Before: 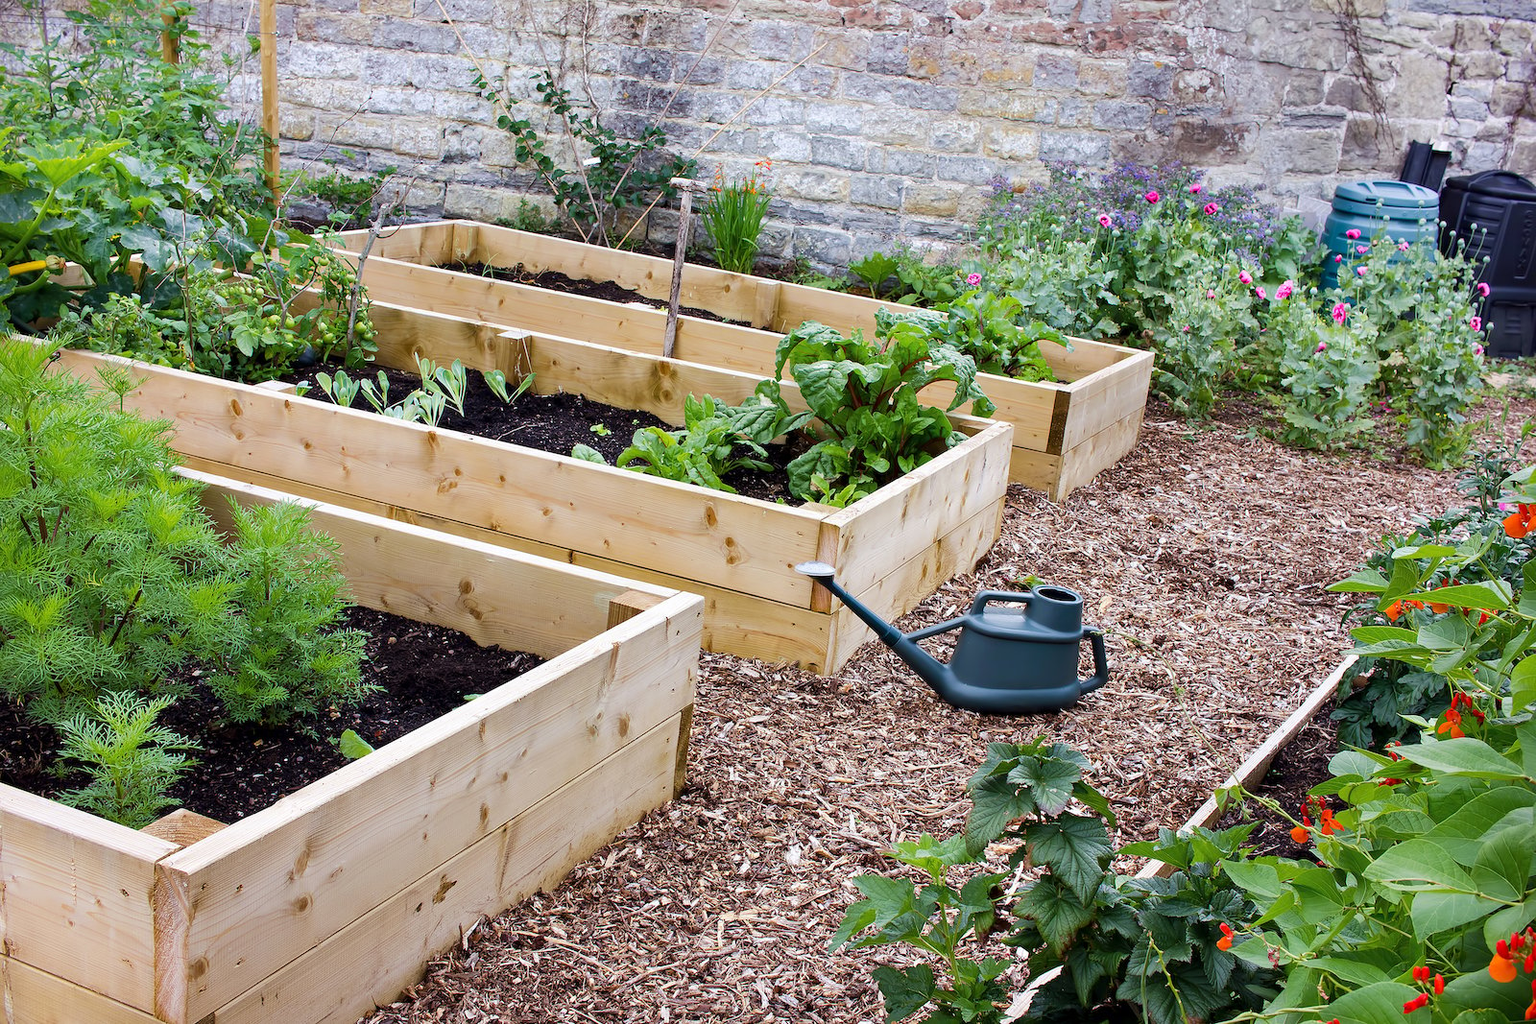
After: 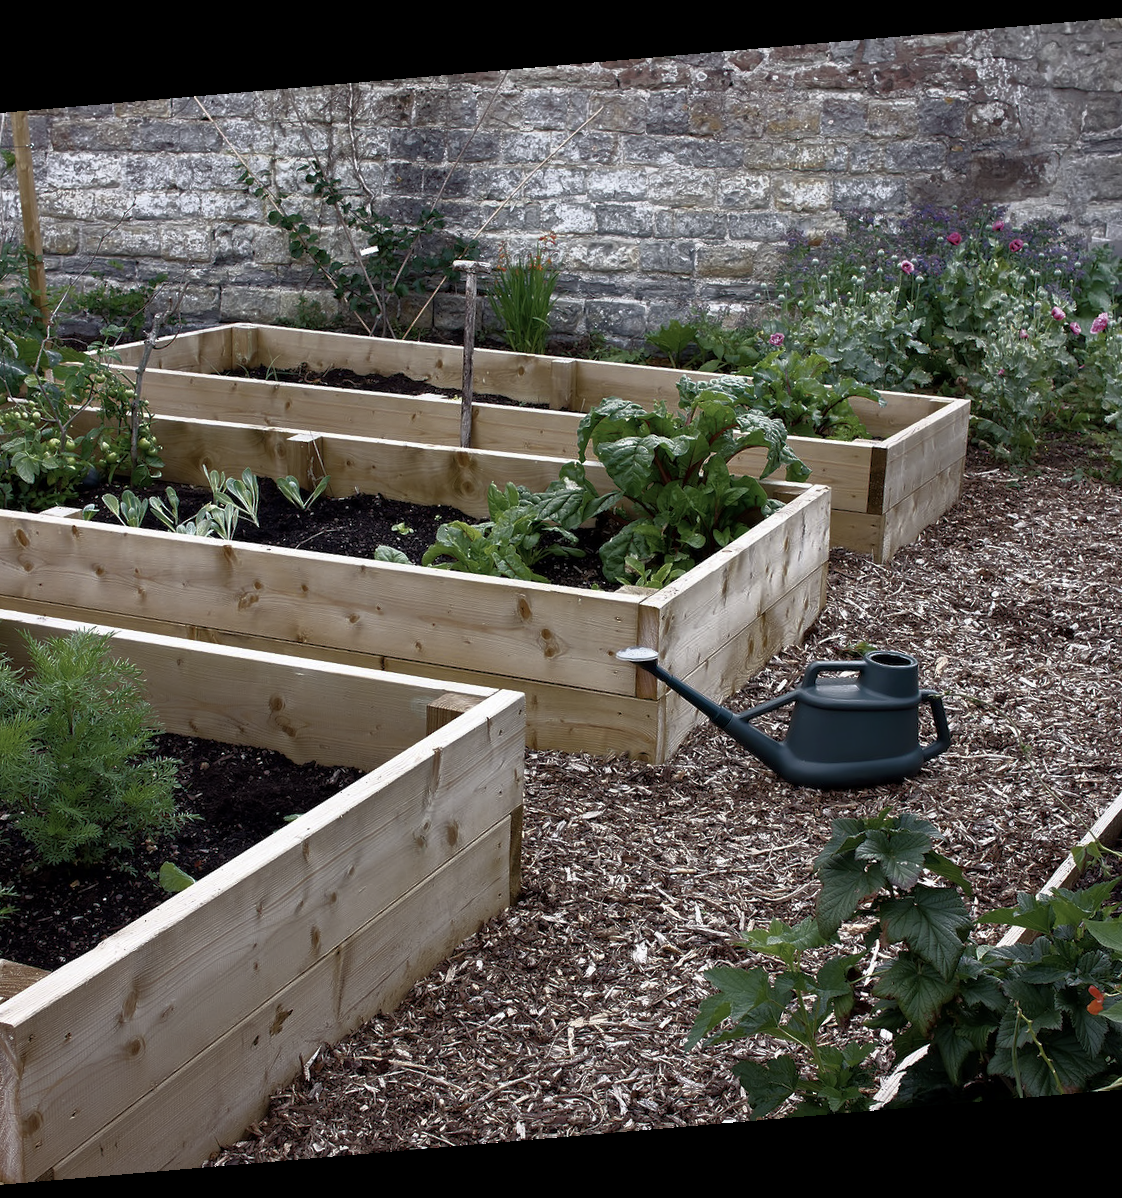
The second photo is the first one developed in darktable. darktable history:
crop: left 15.419%, right 17.914%
rotate and perspective: rotation -4.86°, automatic cropping off
contrast brightness saturation: contrast 0.1, saturation -0.3
base curve: curves: ch0 [(0, 0) (0.564, 0.291) (0.802, 0.731) (1, 1)]
